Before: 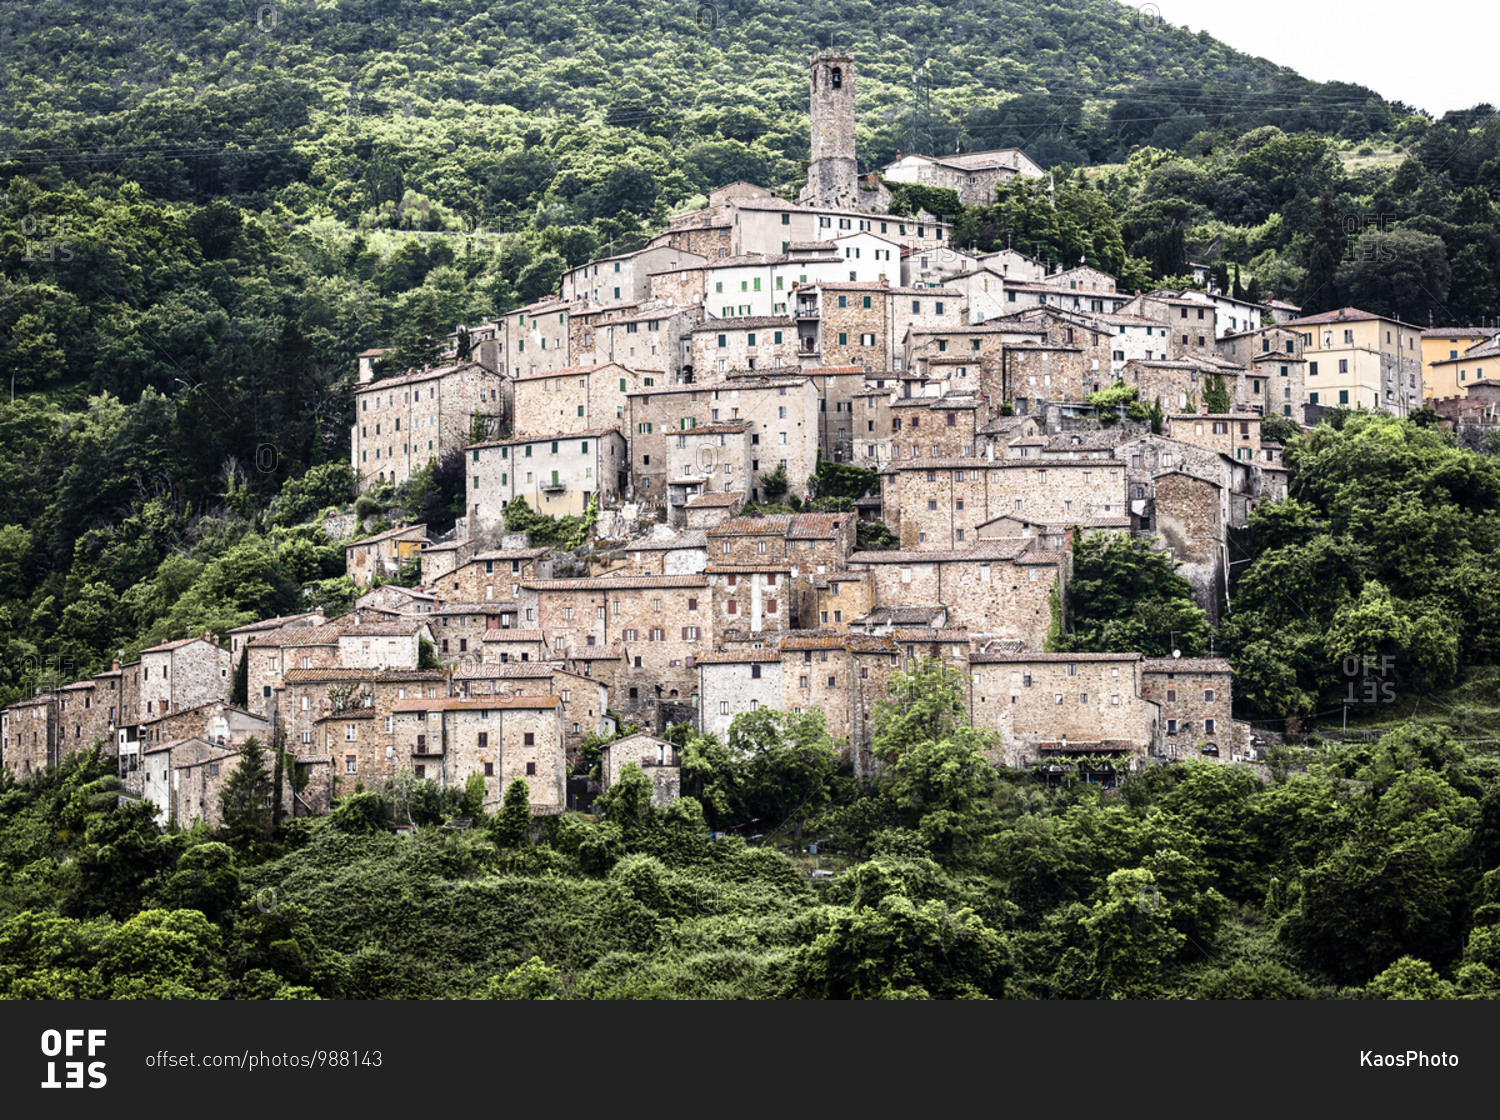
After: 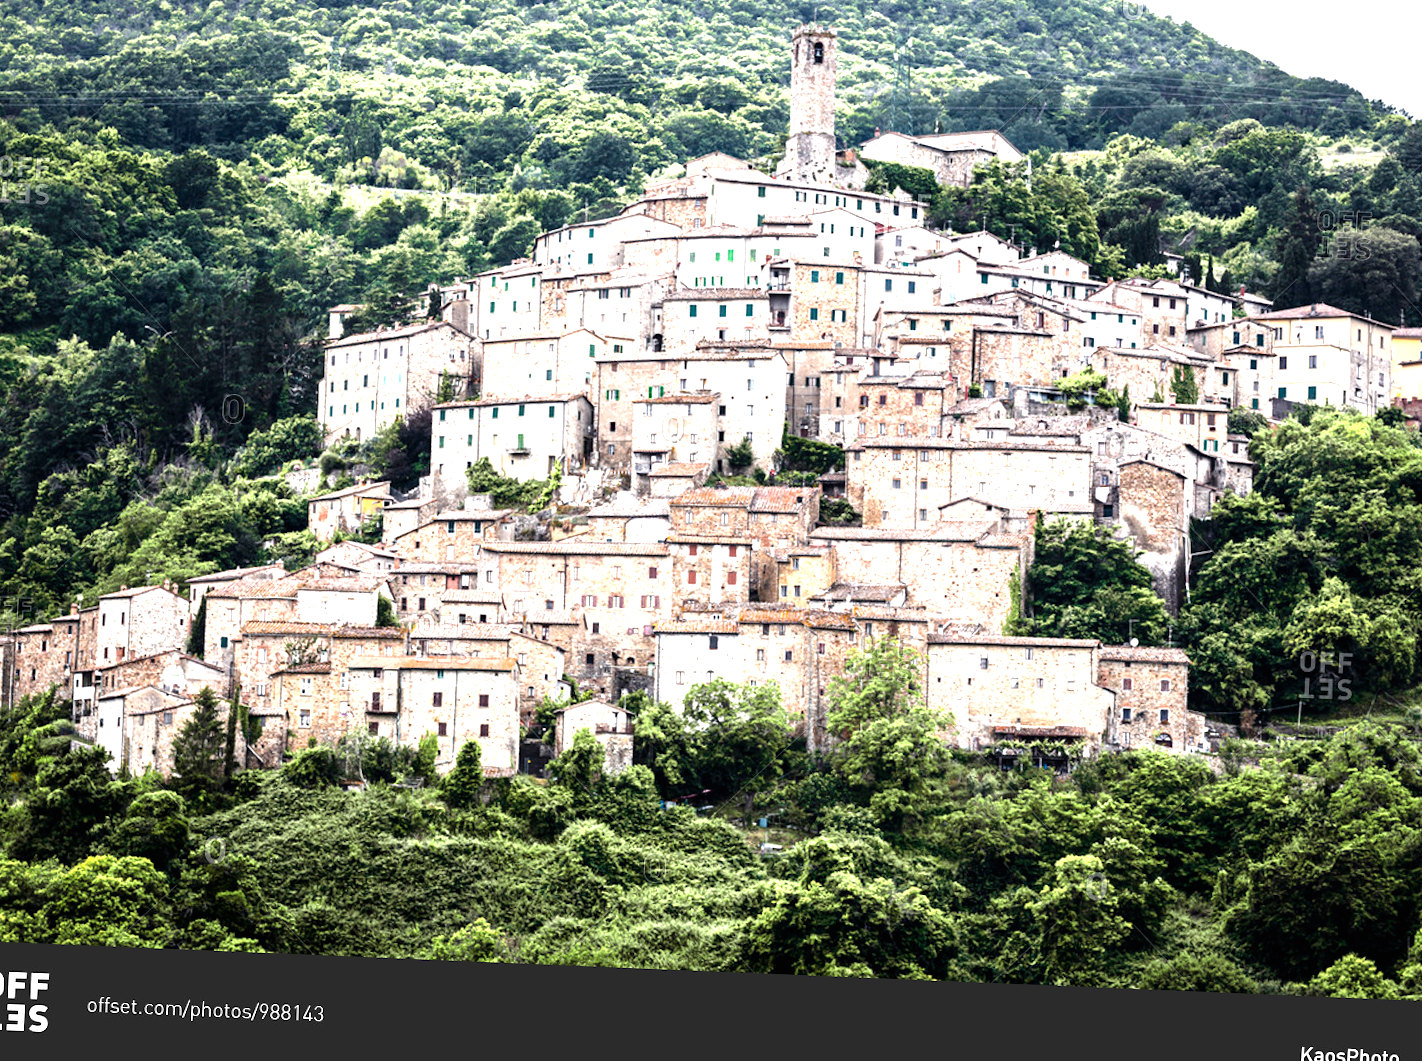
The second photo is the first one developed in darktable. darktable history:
crop and rotate: angle -2.38°
exposure: black level correction 0, exposure 1 EV, compensate exposure bias true, compensate highlight preservation false
